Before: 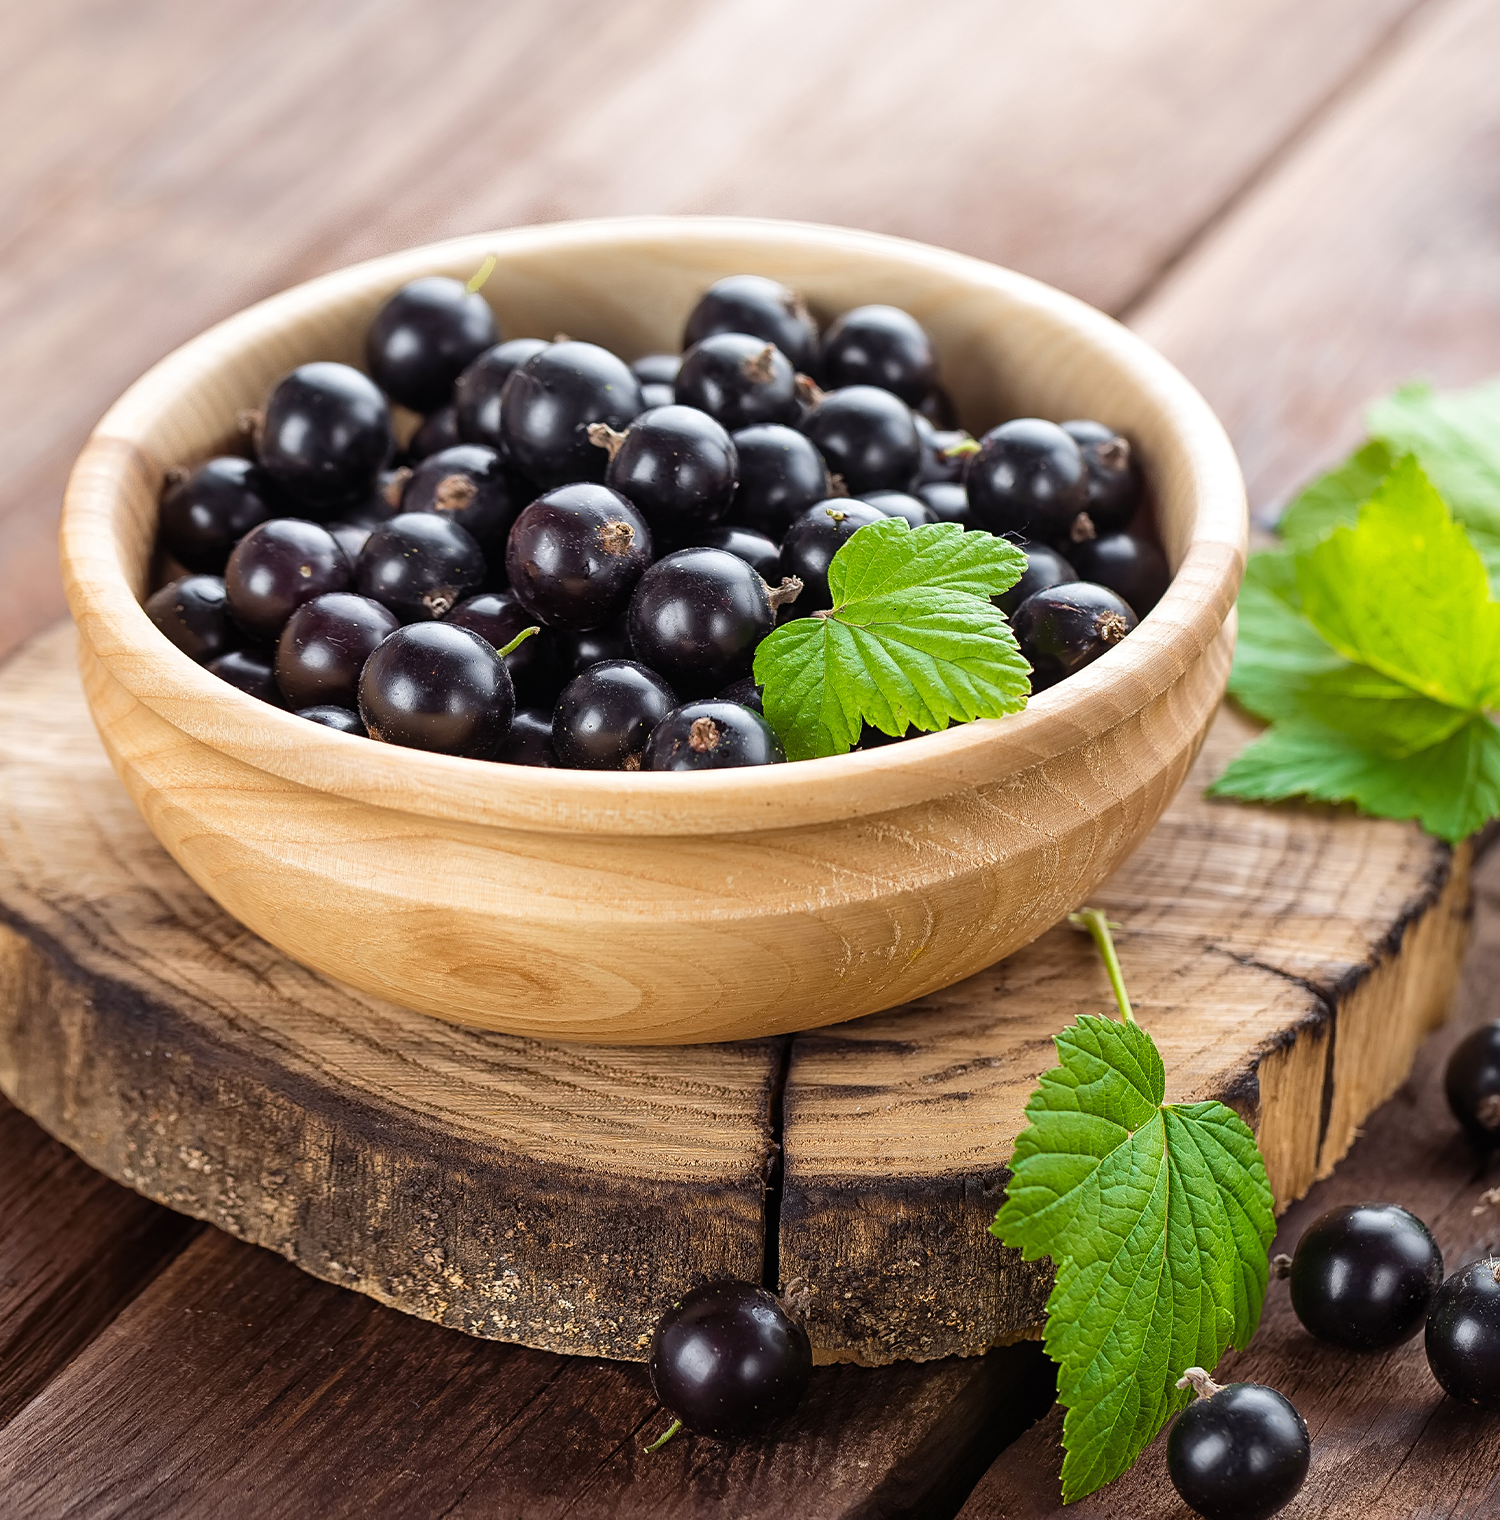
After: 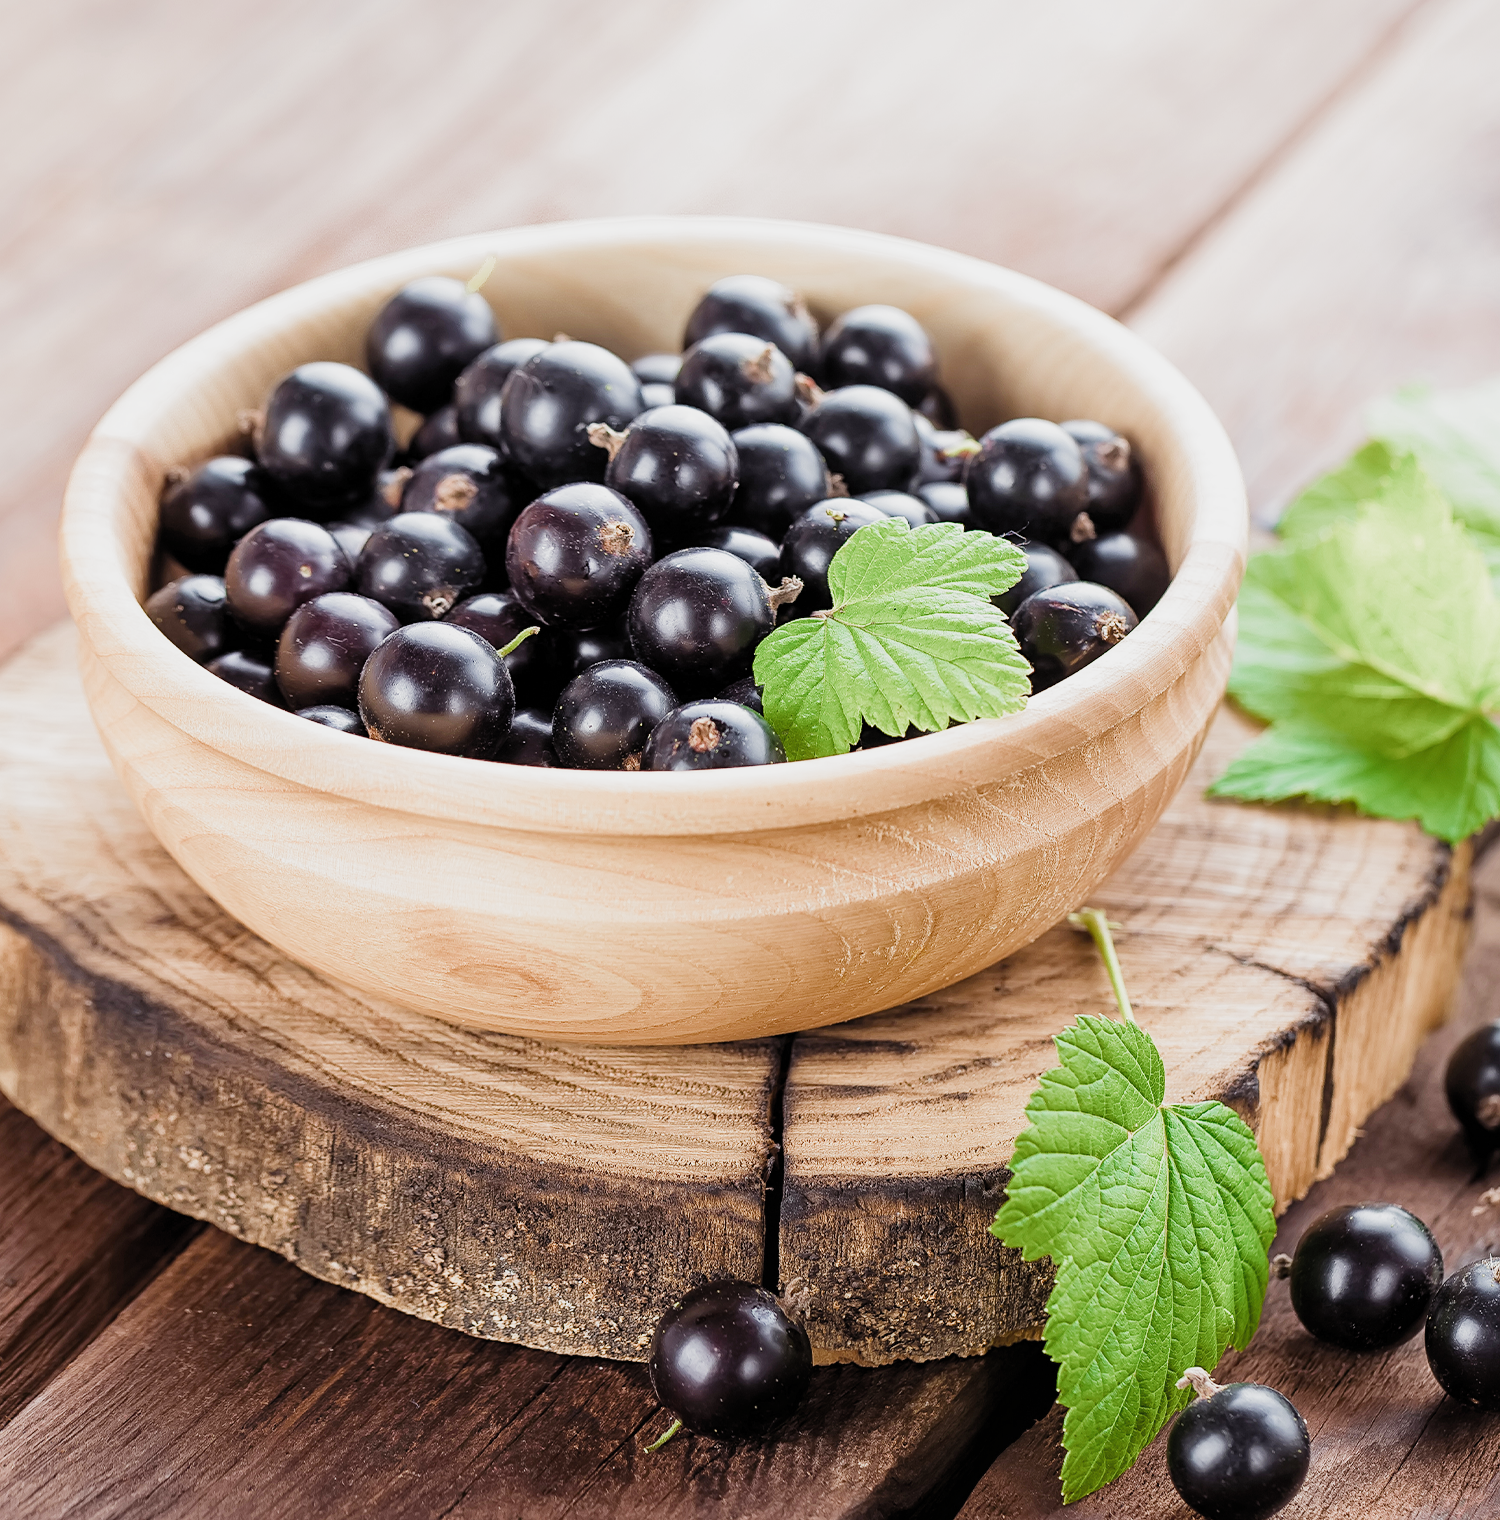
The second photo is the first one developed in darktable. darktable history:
exposure: black level correction 0.001, exposure 1 EV, compensate exposure bias true, compensate highlight preservation false
filmic rgb: black relative exposure -7.98 EV, white relative exposure 4 EV, hardness 4.18, contrast 0.926, color science v5 (2021), iterations of high-quality reconstruction 0, contrast in shadows safe, contrast in highlights safe
